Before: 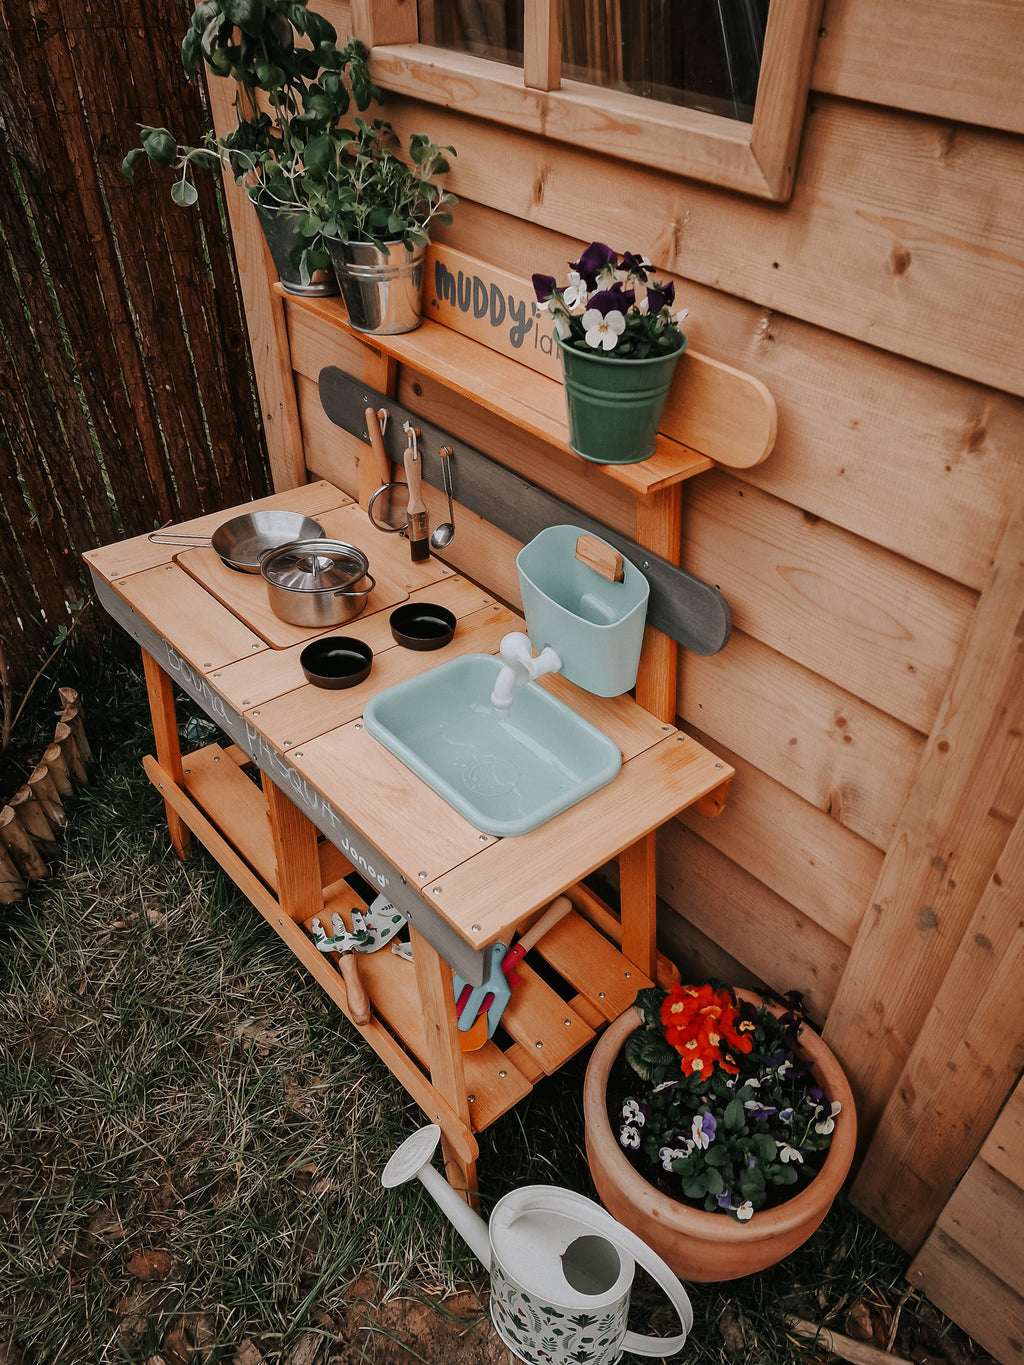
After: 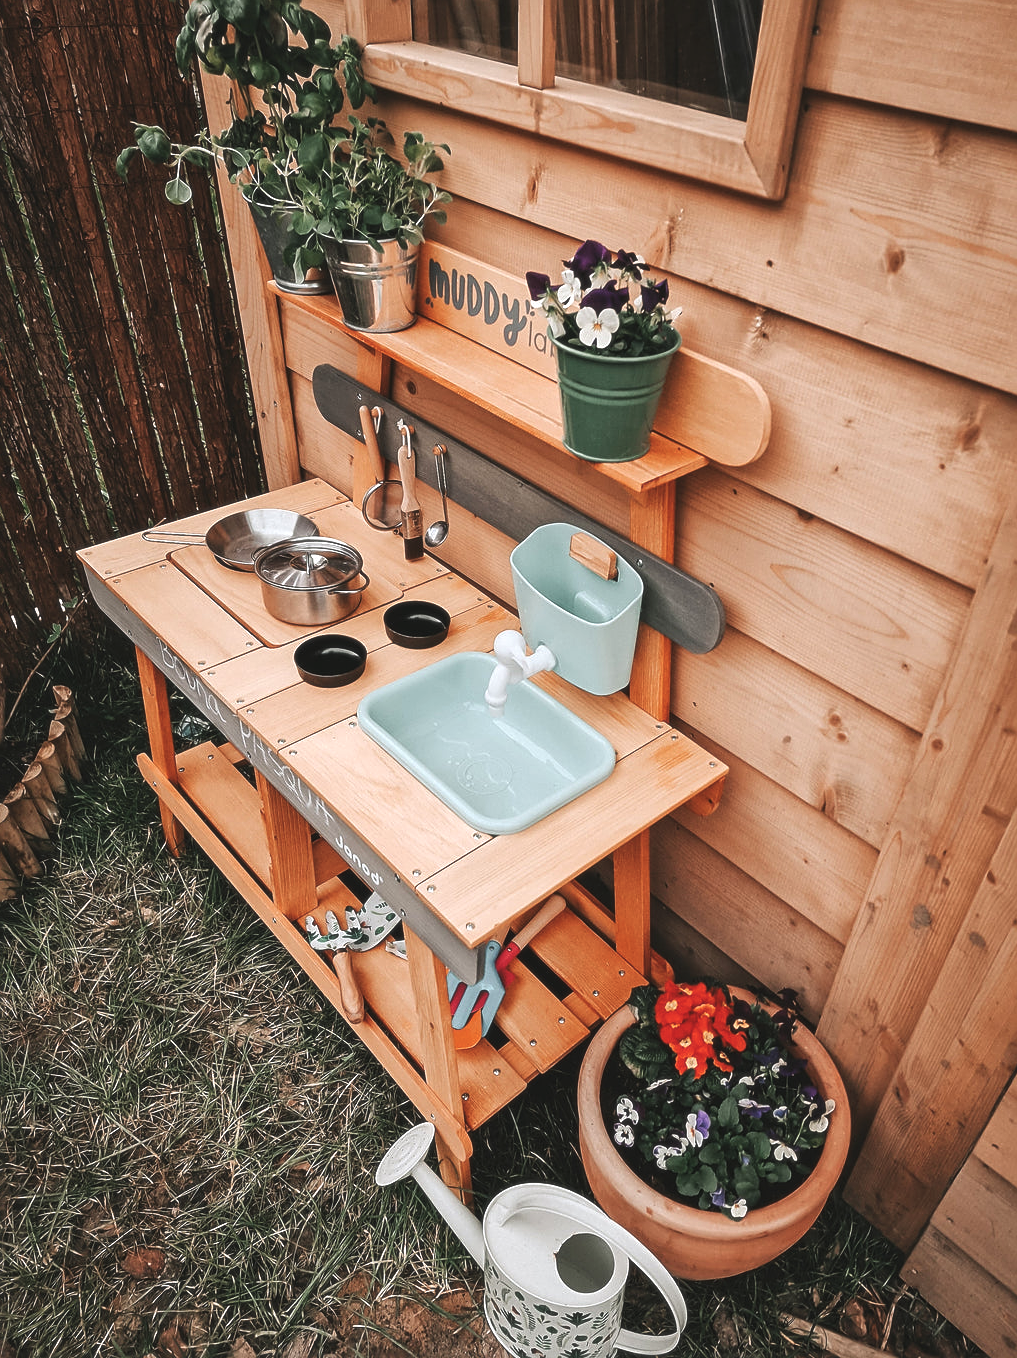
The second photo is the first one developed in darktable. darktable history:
crop and rotate: left 0.614%, top 0.179%, bottom 0.309%
soften: size 10%, saturation 50%, brightness 0.2 EV, mix 10%
exposure: black level correction -0.005, exposure 0.622 EV, compensate highlight preservation false
sharpen: on, module defaults
